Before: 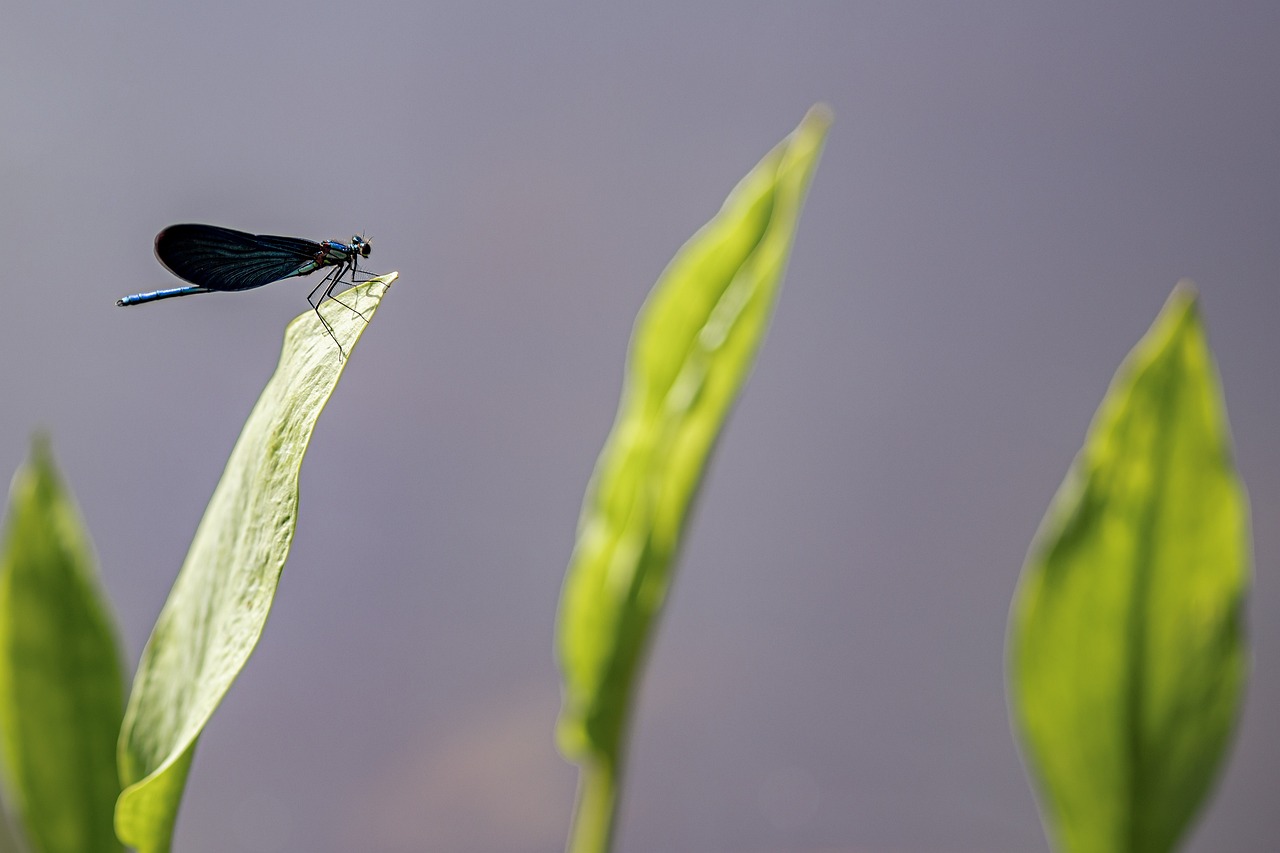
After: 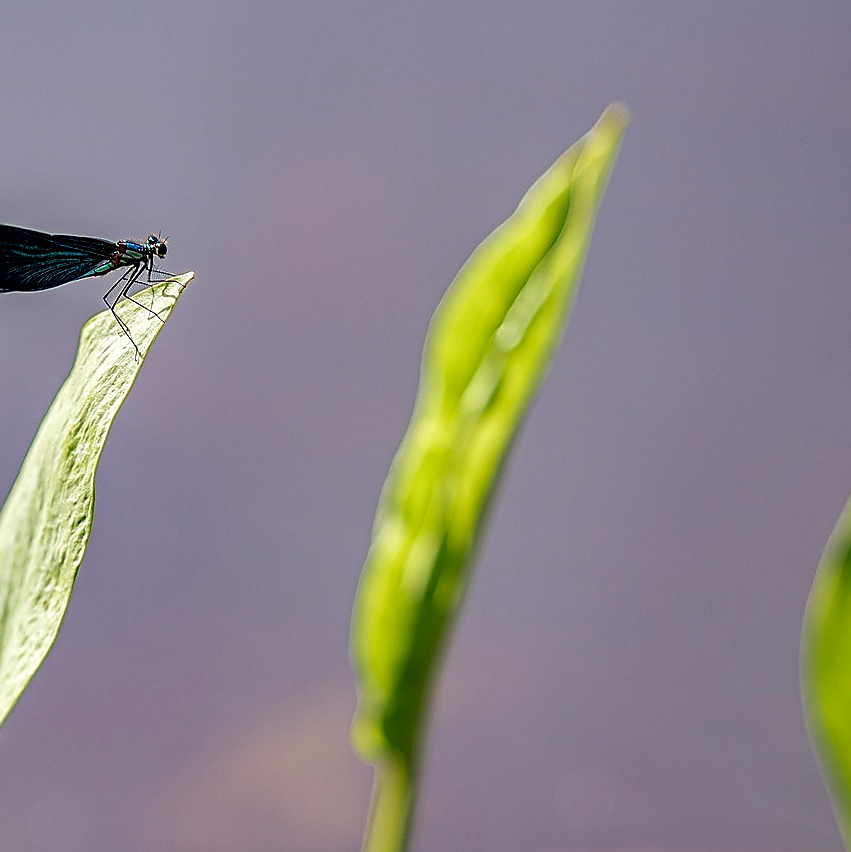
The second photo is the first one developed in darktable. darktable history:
sharpen: radius 1.39, amount 1.261, threshold 0.706
crop and rotate: left 15.976%, right 17.471%
shadows and highlights: shadows 52.44, soften with gaussian
velvia: on, module defaults
local contrast: on, module defaults
